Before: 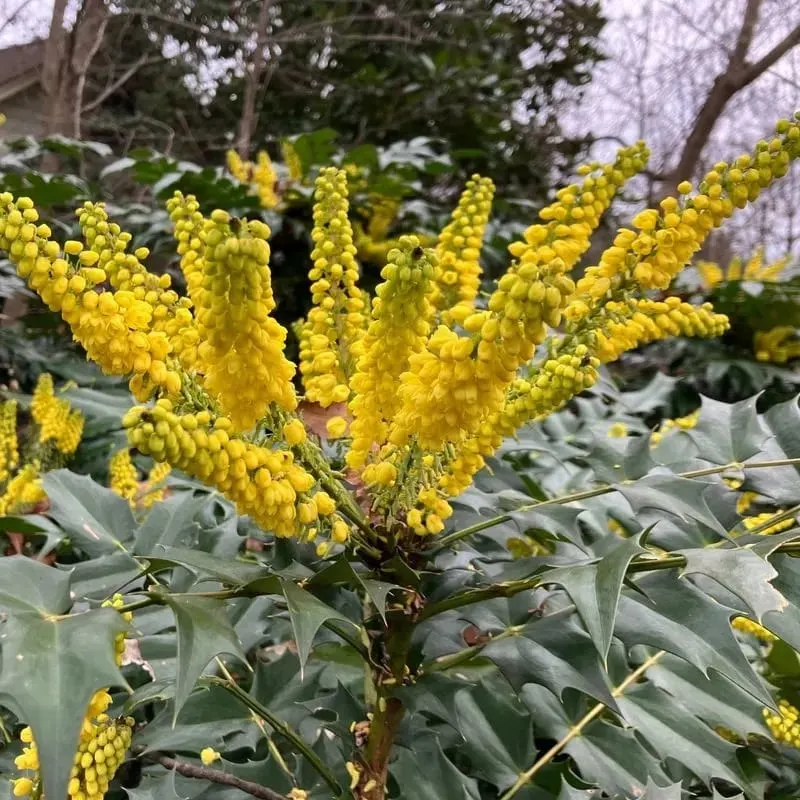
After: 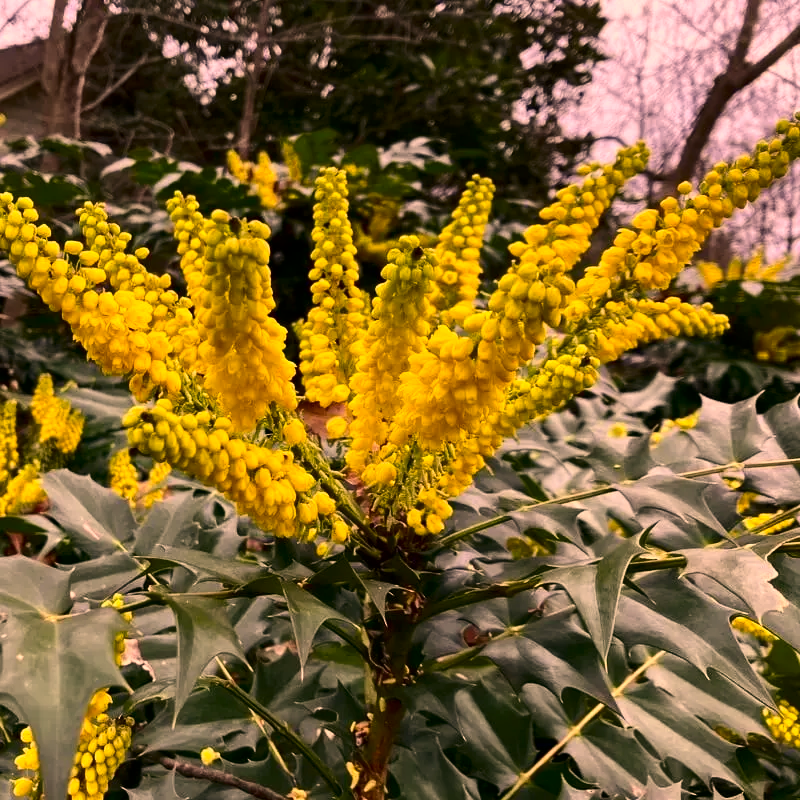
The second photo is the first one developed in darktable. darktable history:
color correction: highlights a* 21.88, highlights b* 22.25
contrast brightness saturation: contrast 0.2, brightness -0.11, saturation 0.1
